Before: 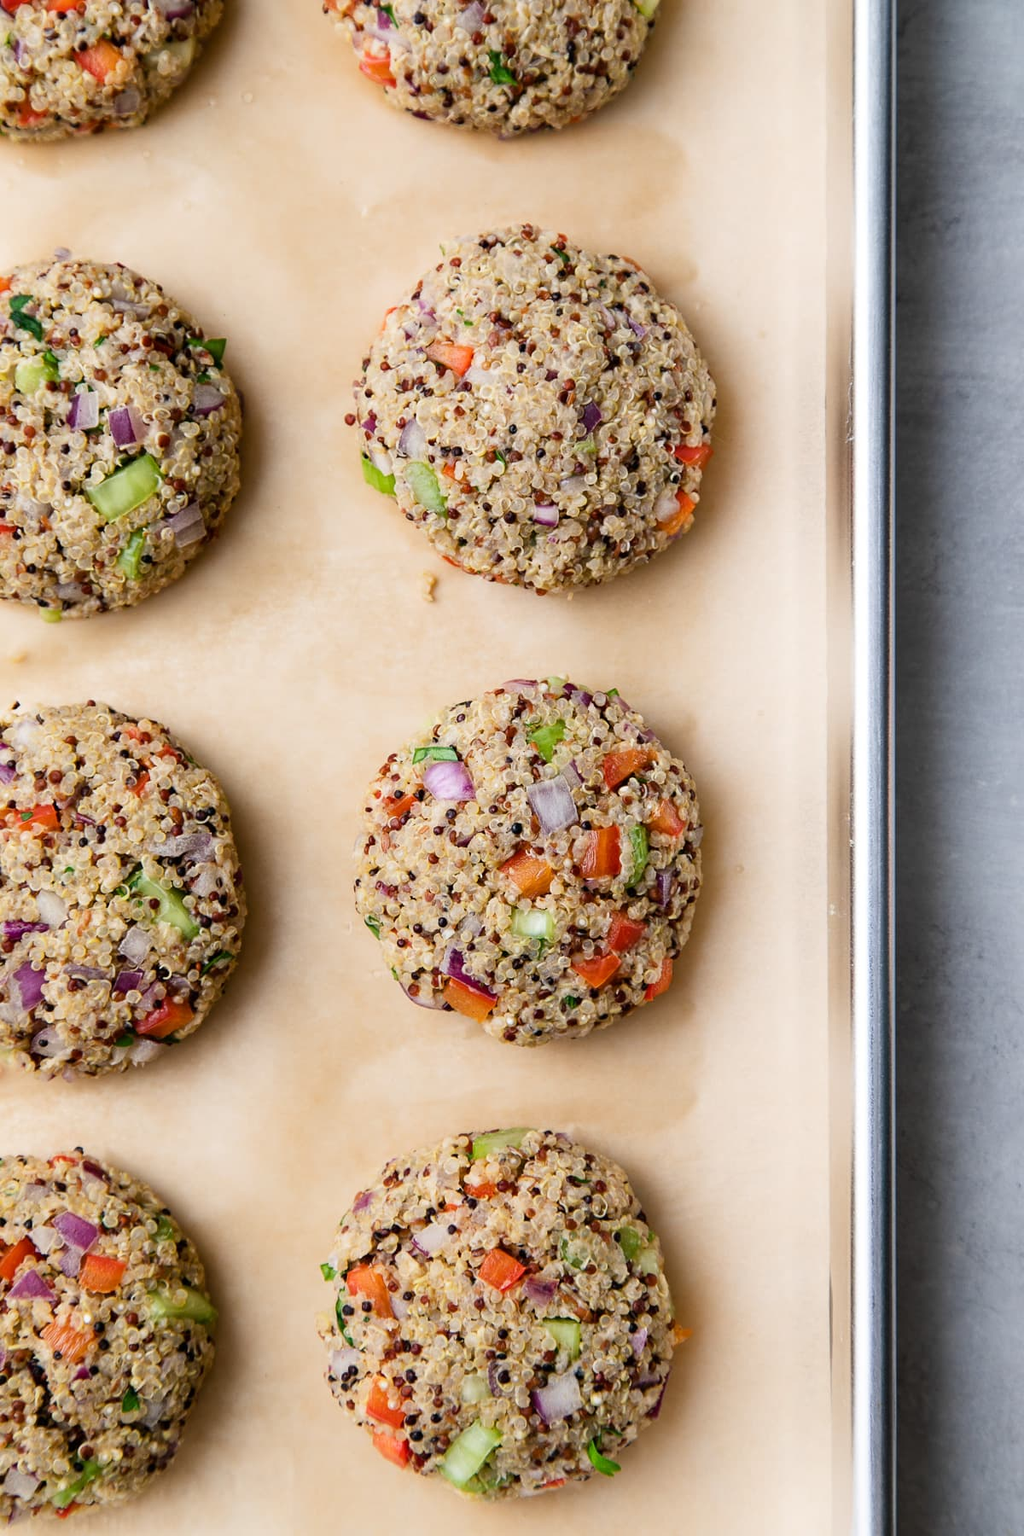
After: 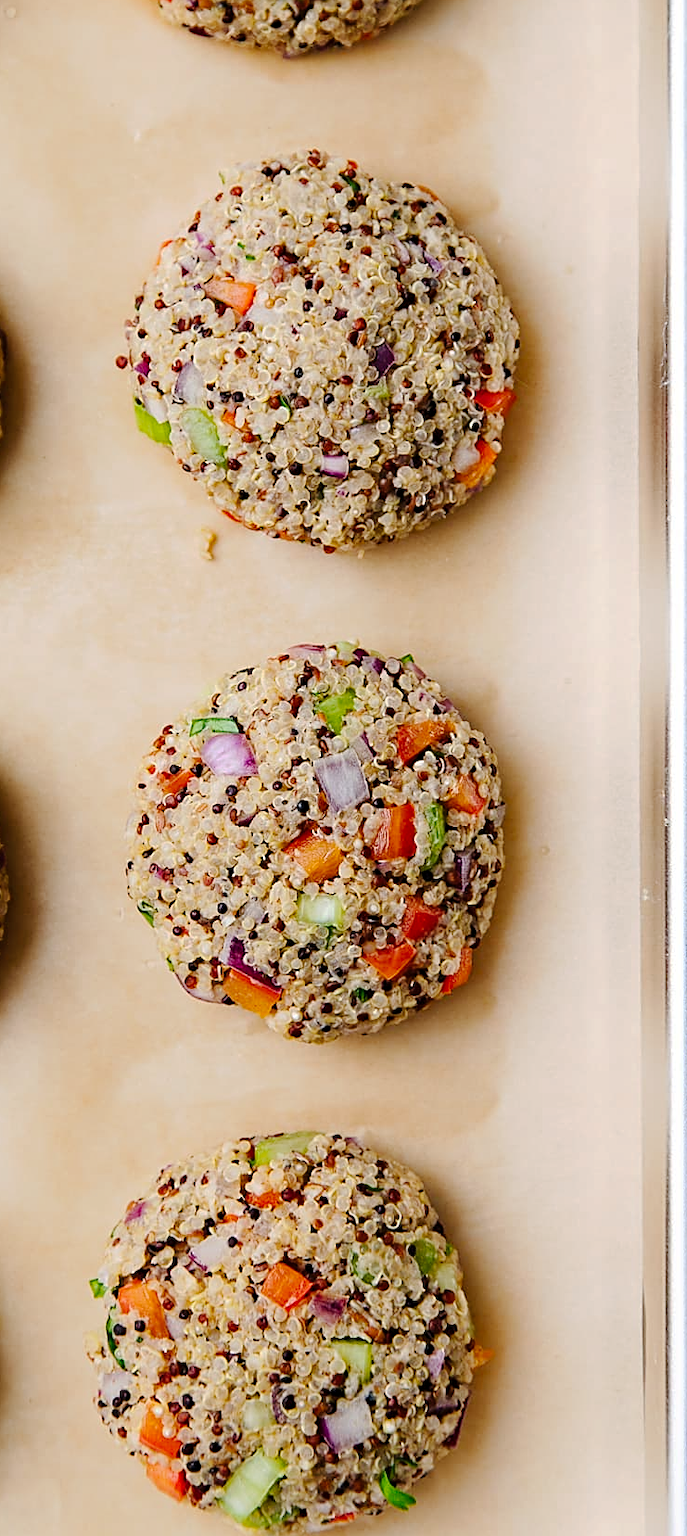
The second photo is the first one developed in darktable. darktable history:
tone curve: curves: ch0 [(0, 0) (0.003, 0.012) (0.011, 0.014) (0.025, 0.02) (0.044, 0.034) (0.069, 0.047) (0.1, 0.063) (0.136, 0.086) (0.177, 0.131) (0.224, 0.183) (0.277, 0.243) (0.335, 0.317) (0.399, 0.403) (0.468, 0.488) (0.543, 0.573) (0.623, 0.649) (0.709, 0.718) (0.801, 0.795) (0.898, 0.872) (1, 1)], preserve colors none
crop and rotate: left 23.253%, top 5.625%, right 14.832%, bottom 2.276%
sharpen: on, module defaults
haze removal: compatibility mode true, adaptive false
